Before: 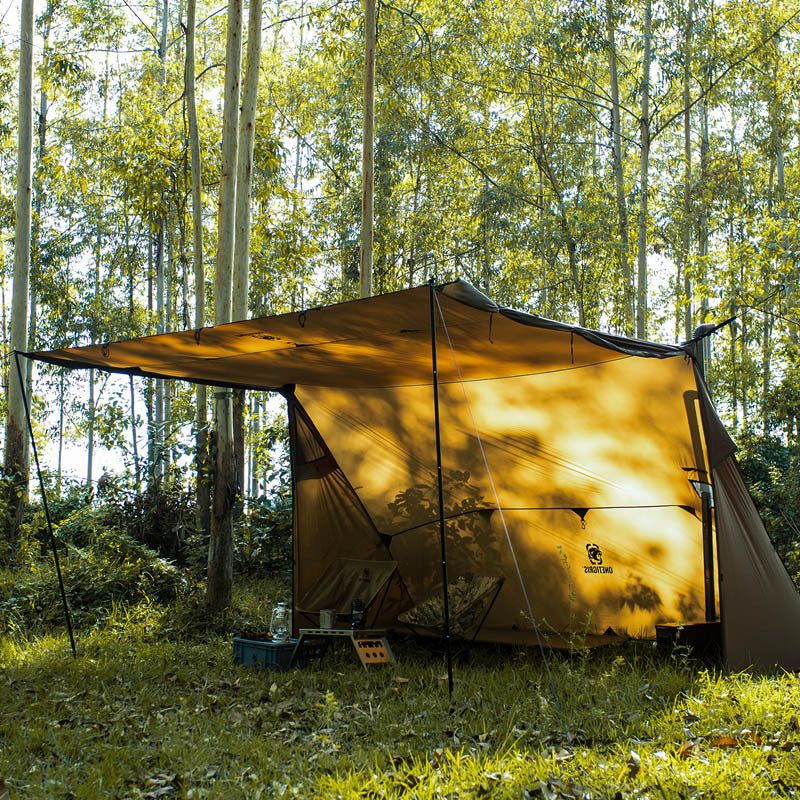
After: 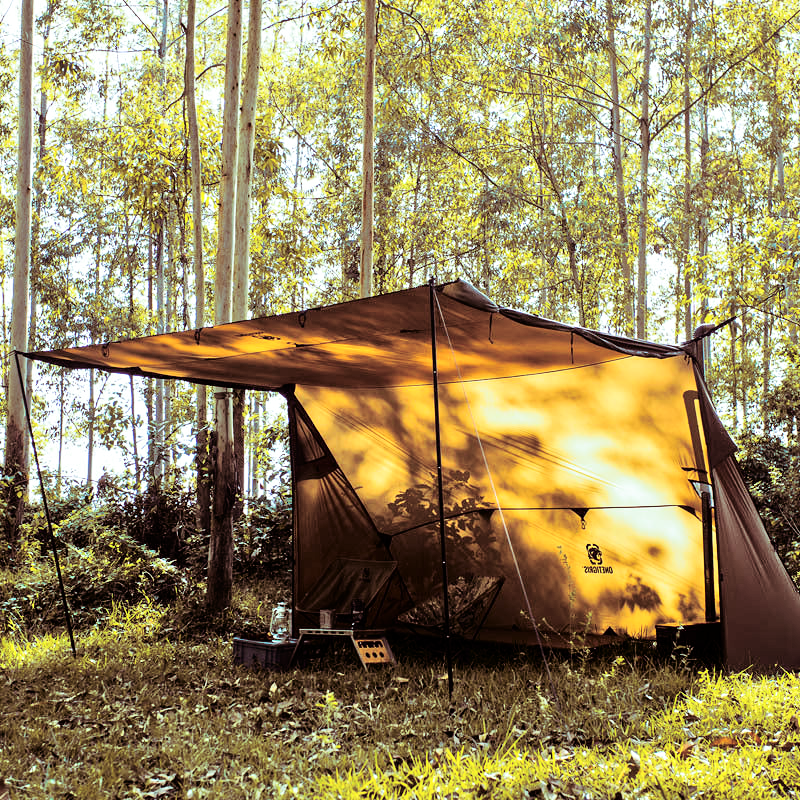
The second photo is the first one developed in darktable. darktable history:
split-toning: highlights › hue 180°
tone equalizer: -7 EV 0.15 EV, -6 EV 0.6 EV, -5 EV 1.15 EV, -4 EV 1.33 EV, -3 EV 1.15 EV, -2 EV 0.6 EV, -1 EV 0.15 EV, mask exposure compensation -0.5 EV
contrast brightness saturation: contrast 0.28
